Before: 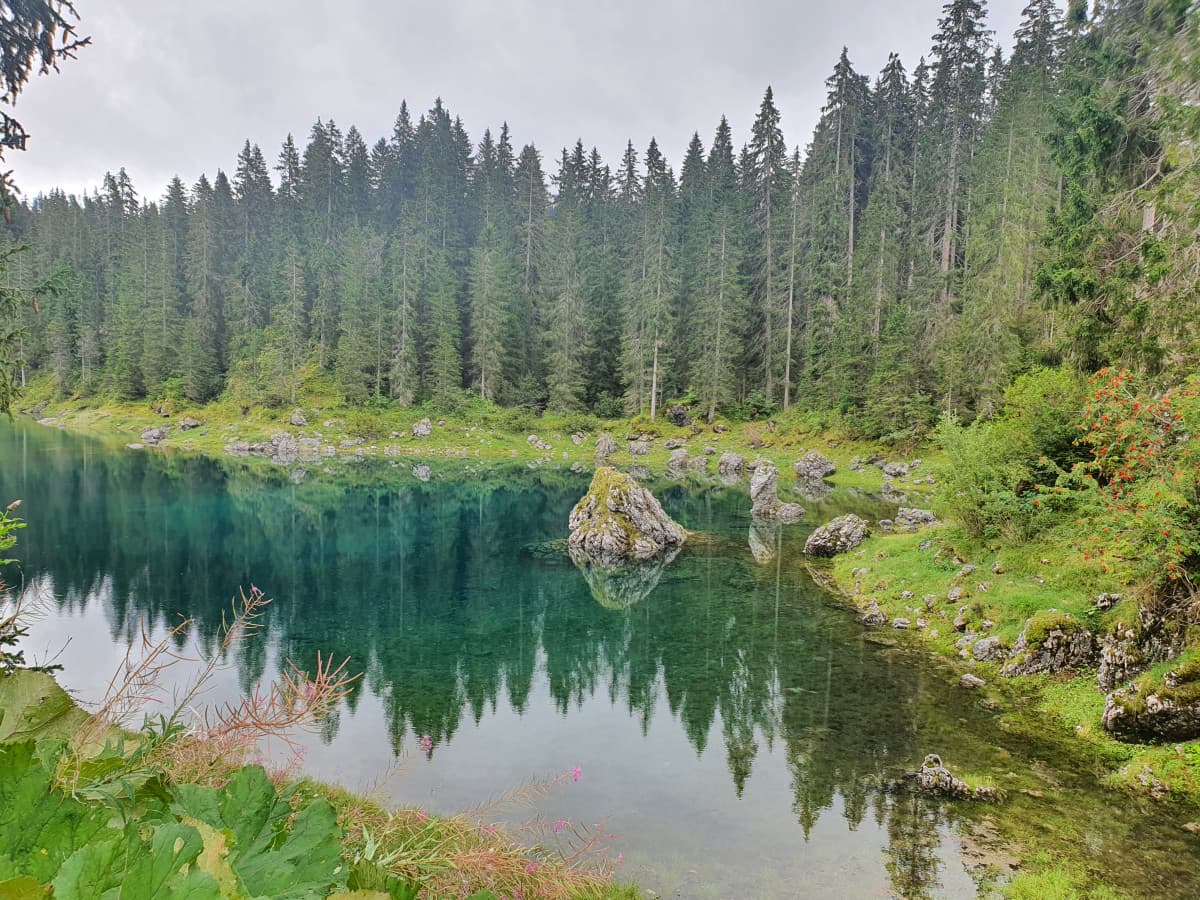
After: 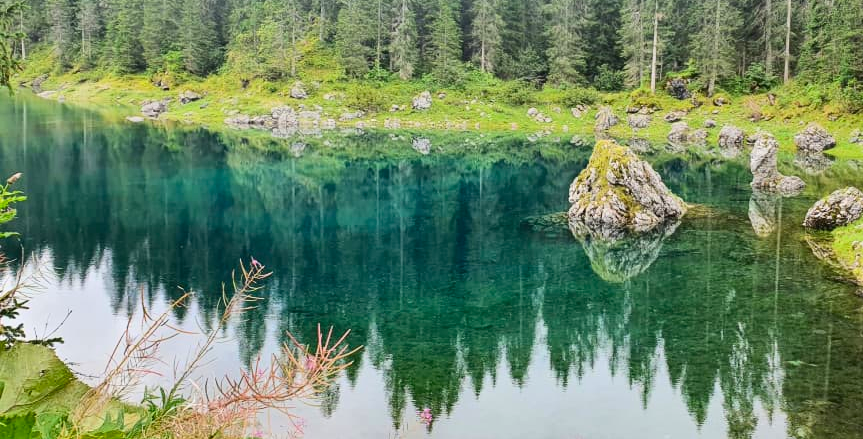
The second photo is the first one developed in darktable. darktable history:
contrast brightness saturation: contrast 0.235, brightness 0.105, saturation 0.29
crop: top 36.374%, right 28.022%, bottom 14.762%
